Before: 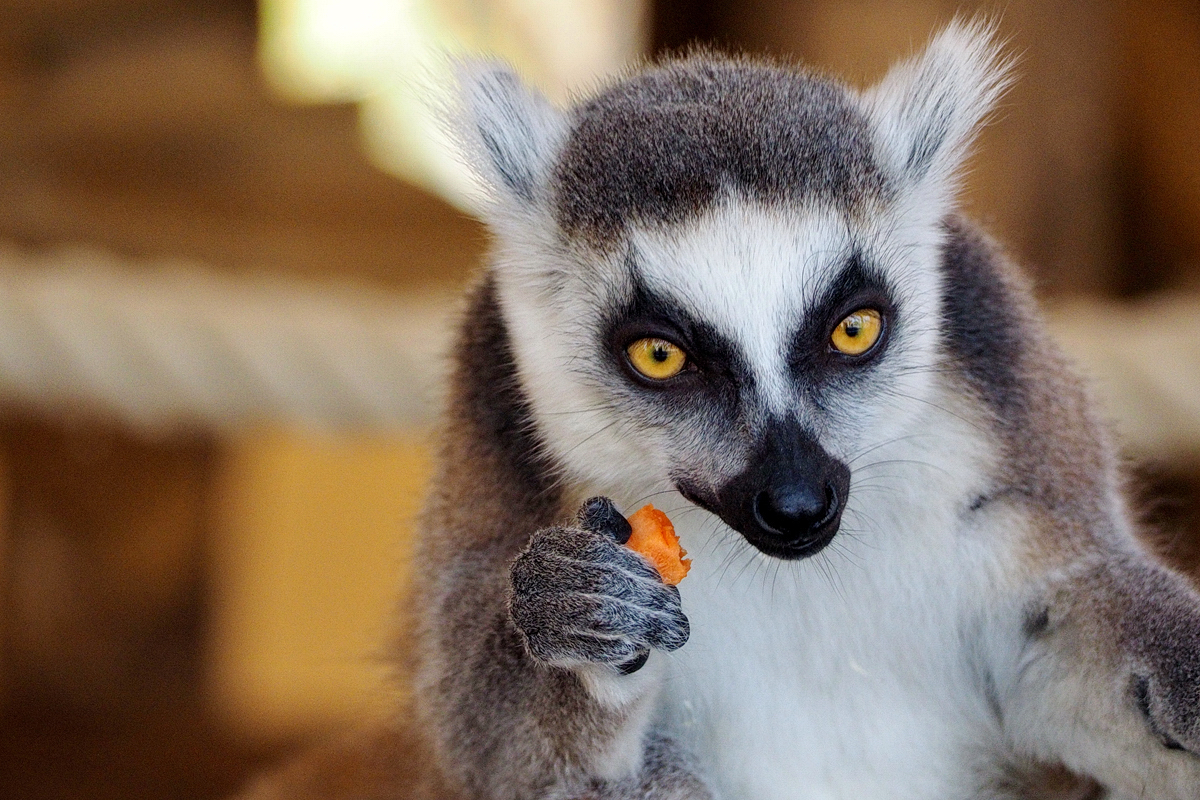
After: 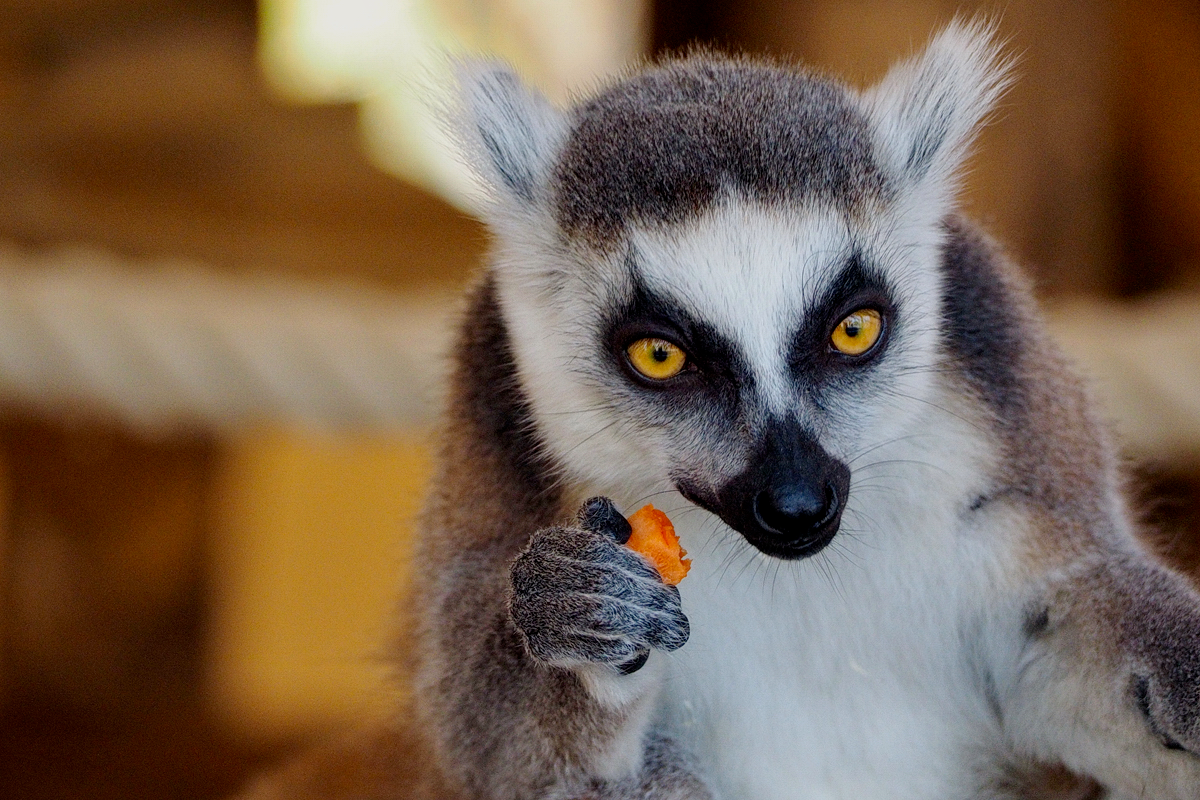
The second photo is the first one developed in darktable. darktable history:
shadows and highlights: radius 122.32, shadows 22.03, white point adjustment -9.56, highlights -14.32, soften with gaussian
